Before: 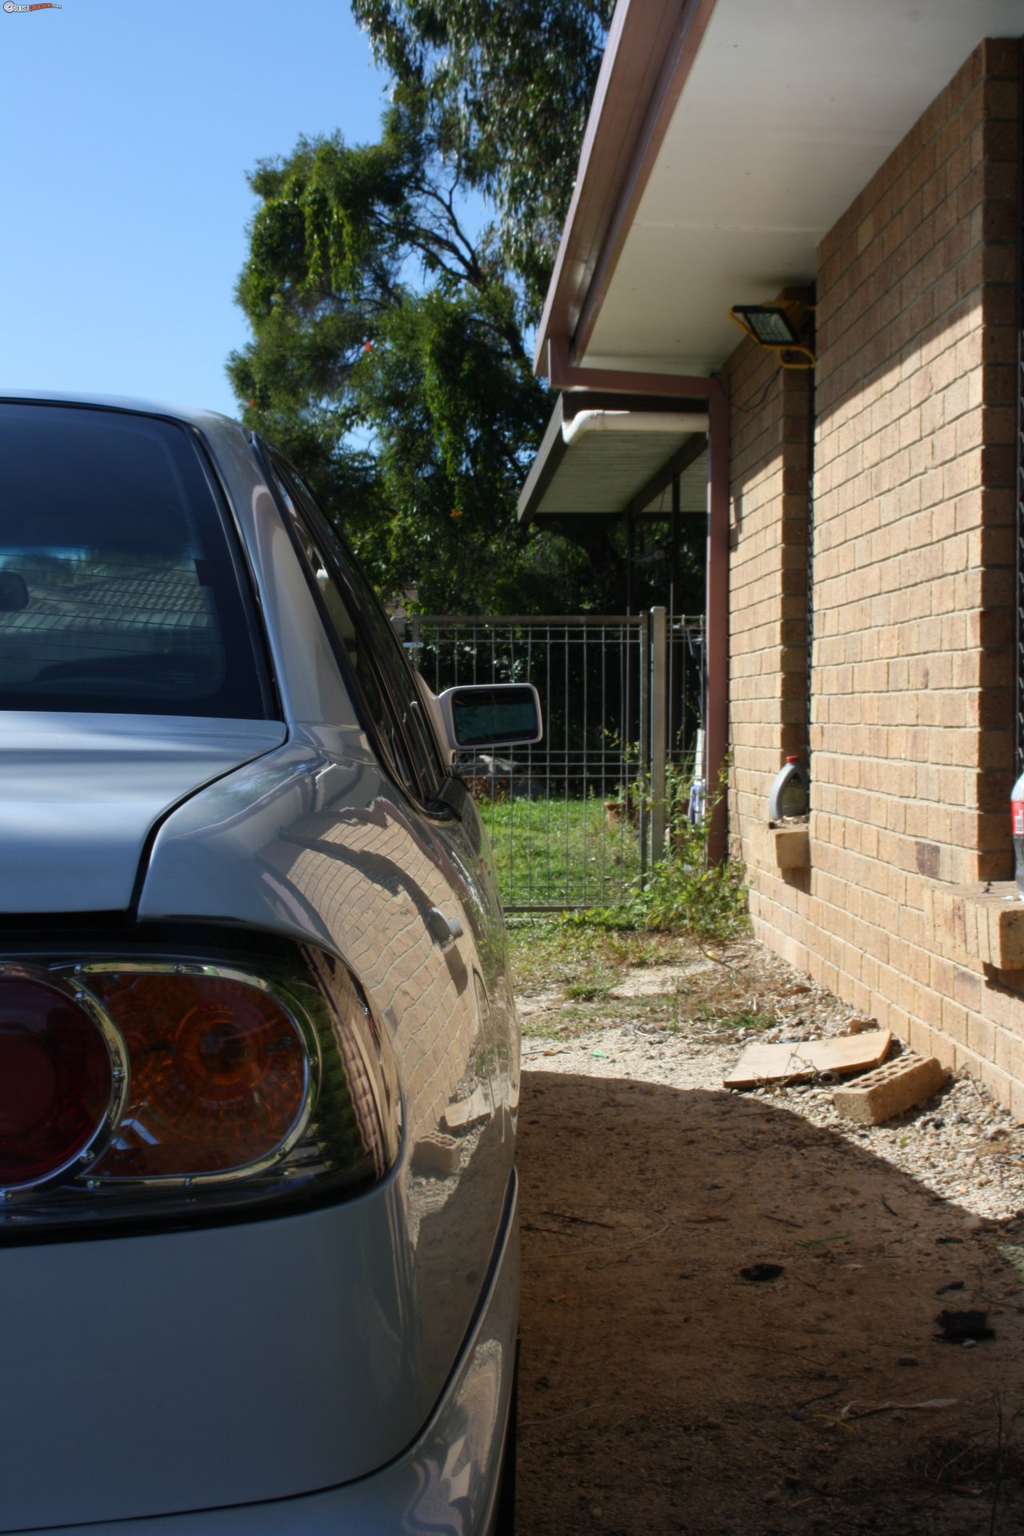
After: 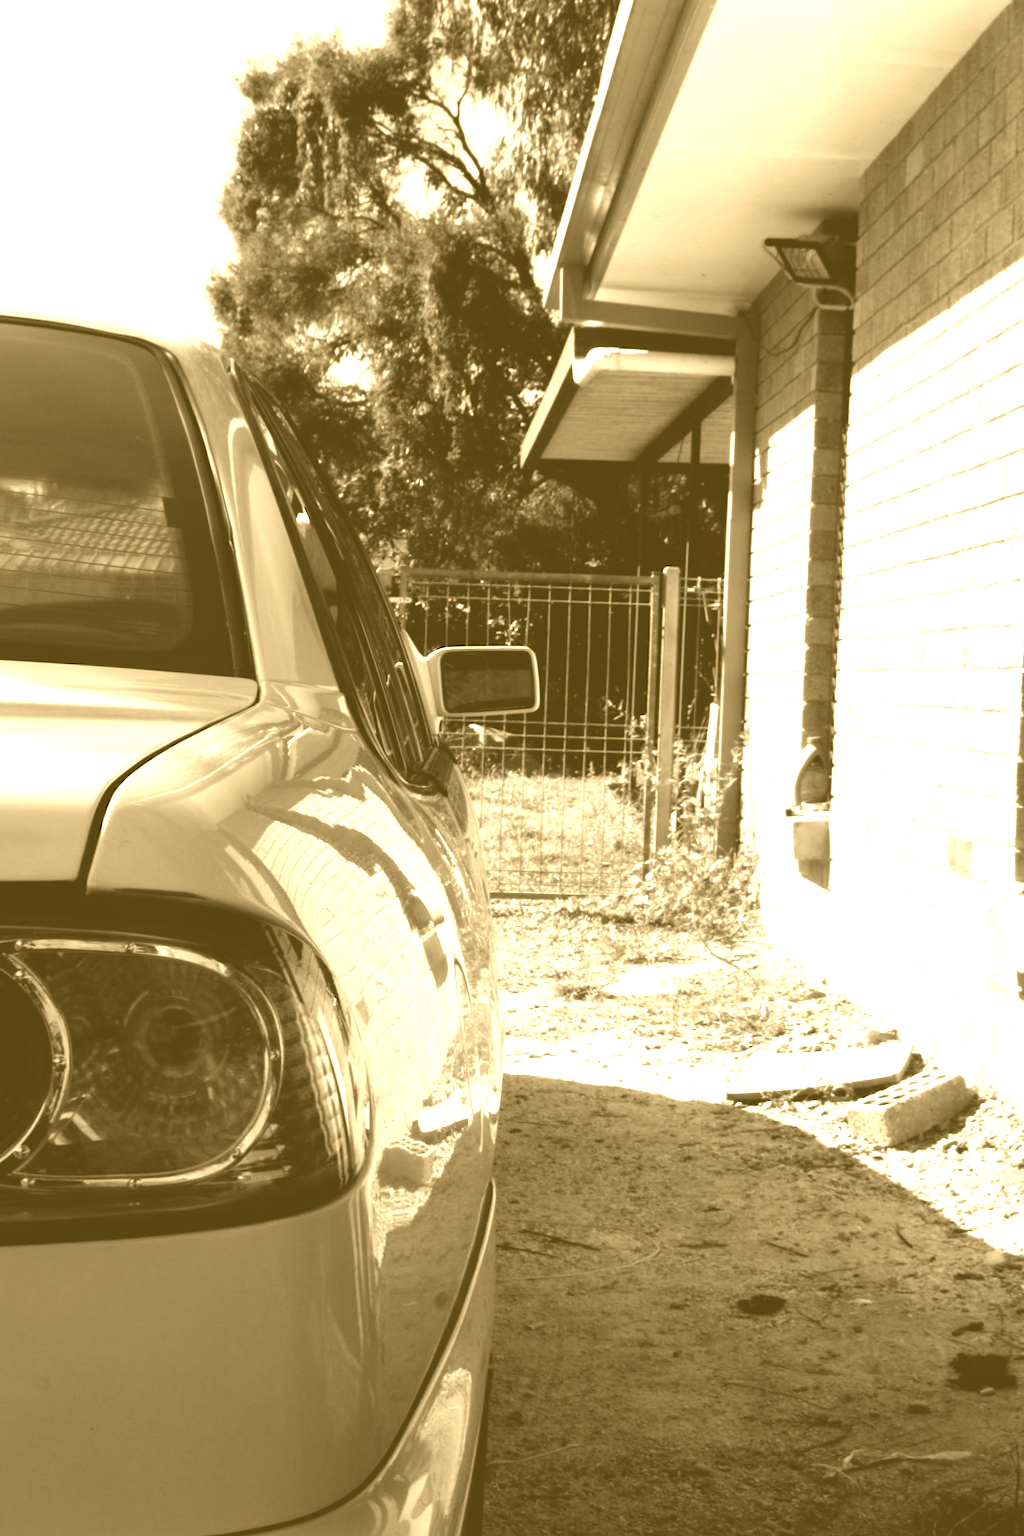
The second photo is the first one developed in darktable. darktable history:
crop and rotate: angle -1.96°, left 3.097%, top 4.154%, right 1.586%, bottom 0.529%
rotate and perspective: automatic cropping off
color calibration: illuminant as shot in camera, x 0.358, y 0.373, temperature 4628.91 K
filmic rgb: white relative exposure 2.34 EV, hardness 6.59
color contrast: green-magenta contrast 0.85, blue-yellow contrast 1.25, unbound 0
exposure: exposure 0.574 EV, compensate highlight preservation false
colorize: hue 36°, source mix 100%
